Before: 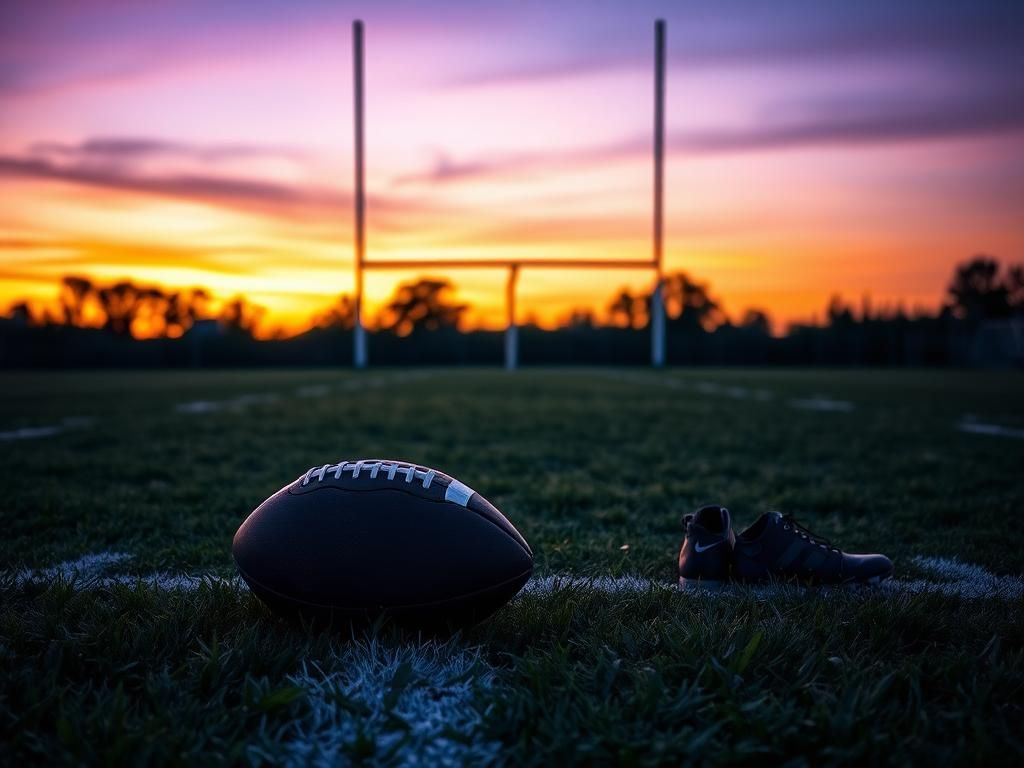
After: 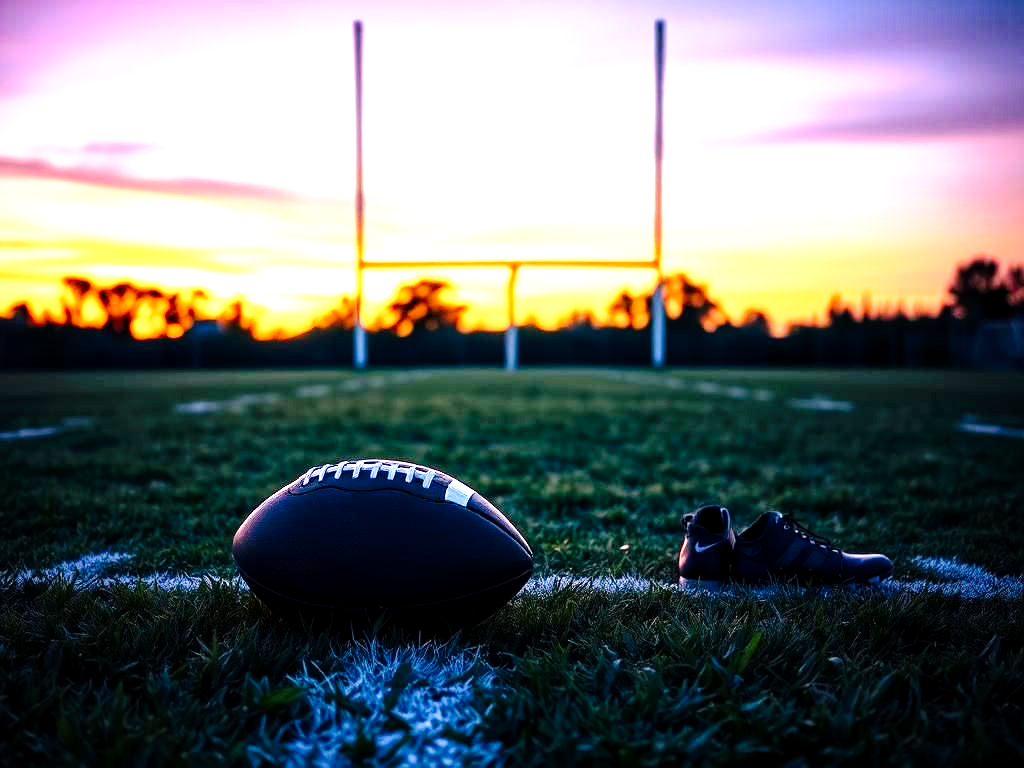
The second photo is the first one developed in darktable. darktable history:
tone curve: curves: ch0 [(0, 0) (0.003, 0.003) (0.011, 0.005) (0.025, 0.008) (0.044, 0.012) (0.069, 0.02) (0.1, 0.031) (0.136, 0.047) (0.177, 0.088) (0.224, 0.141) (0.277, 0.222) (0.335, 0.32) (0.399, 0.422) (0.468, 0.523) (0.543, 0.623) (0.623, 0.716) (0.709, 0.796) (0.801, 0.88) (0.898, 0.958) (1, 1)], preserve colors none
exposure: black level correction 0, exposure 1.675 EV, compensate exposure bias true, compensate highlight preservation false
rotate and perspective: automatic cropping off
local contrast: highlights 100%, shadows 100%, detail 120%, midtone range 0.2
